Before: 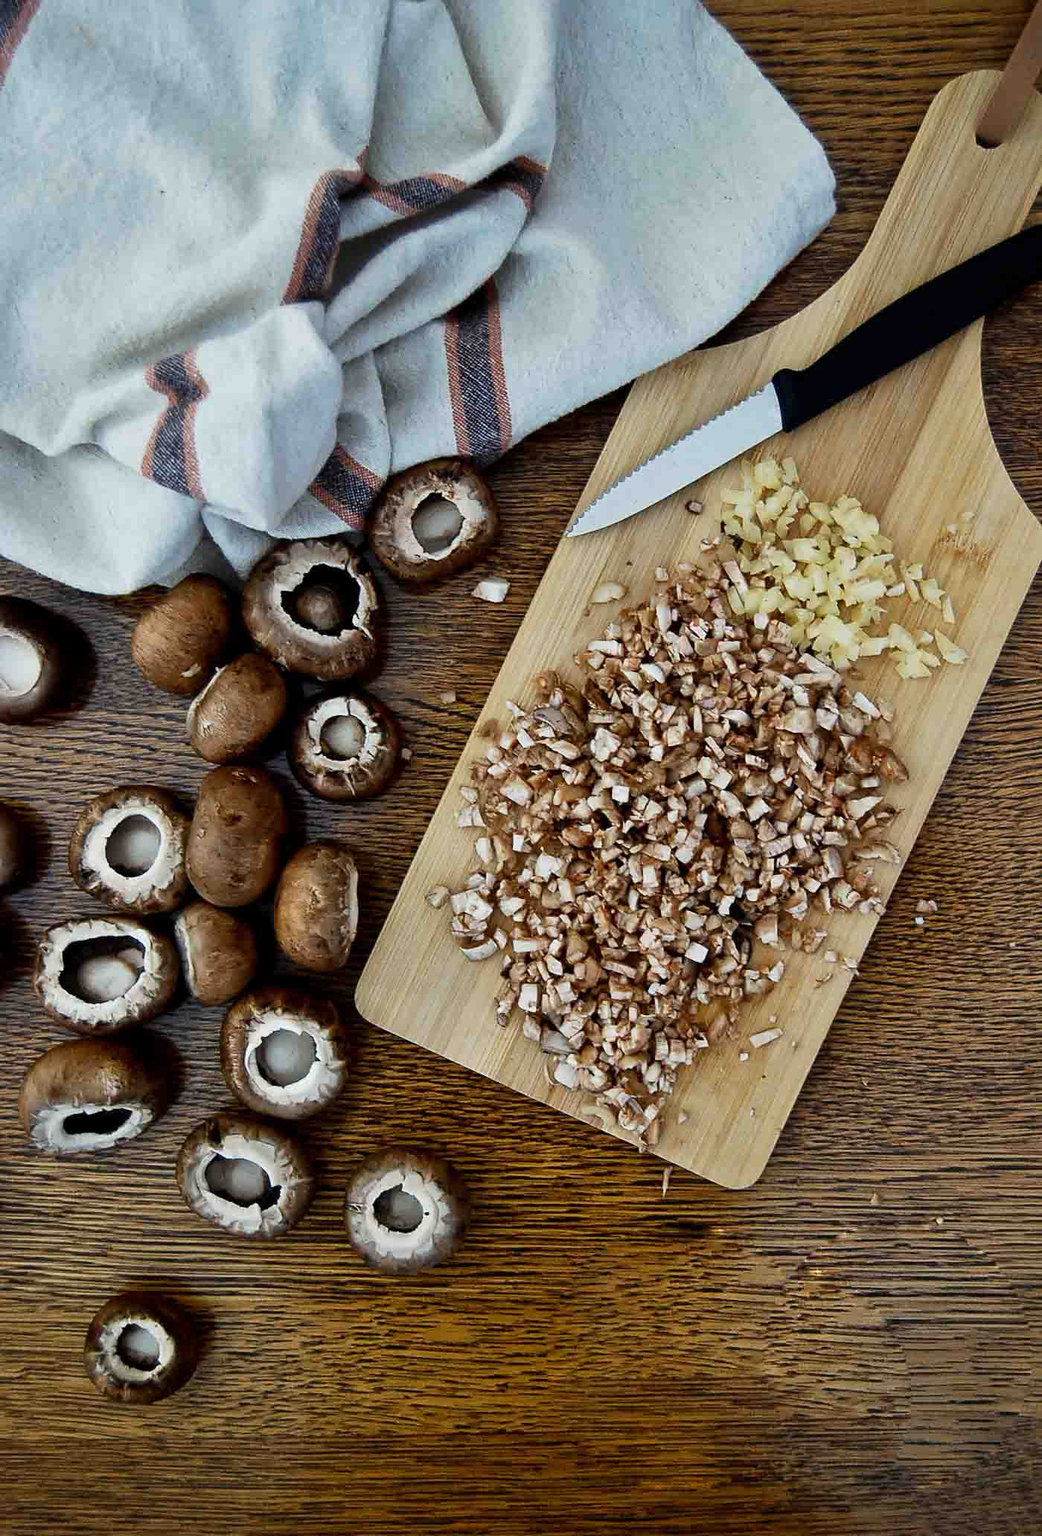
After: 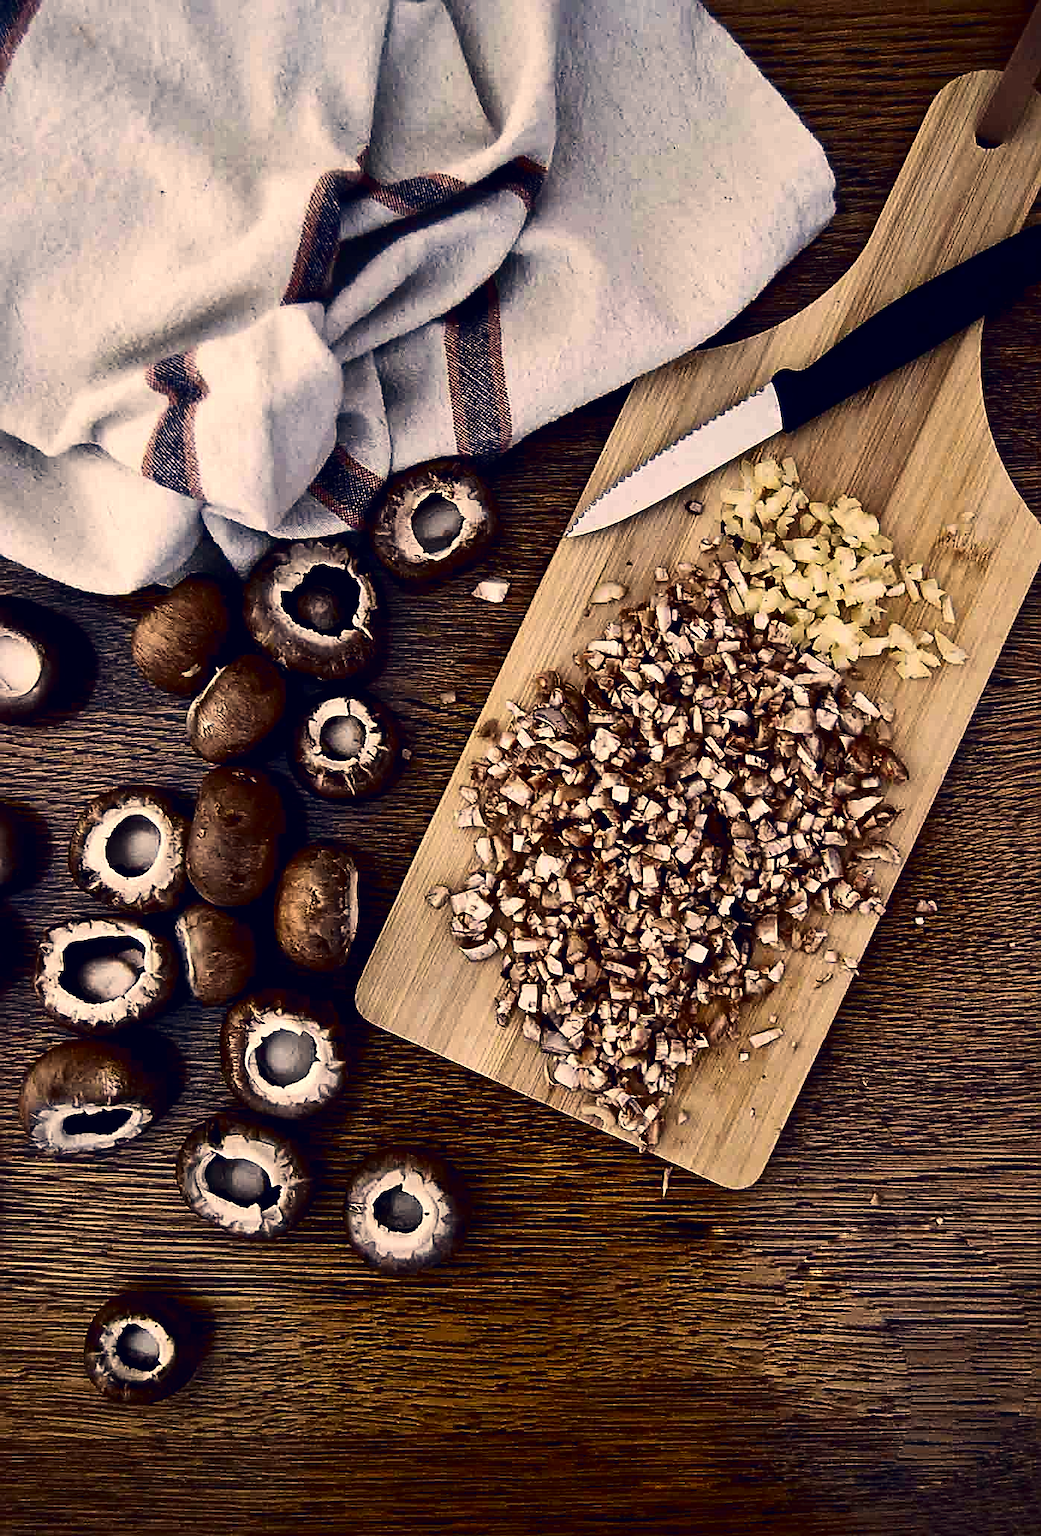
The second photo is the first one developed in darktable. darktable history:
sharpen: on, module defaults
levels: black 0.075%, levels [0, 0.474, 0.947]
color correction: highlights a* 20, highlights b* 28.08, shadows a* 3.44, shadows b* -17.05, saturation 0.737
contrast brightness saturation: contrast 0.239, brightness -0.222, saturation 0.137
